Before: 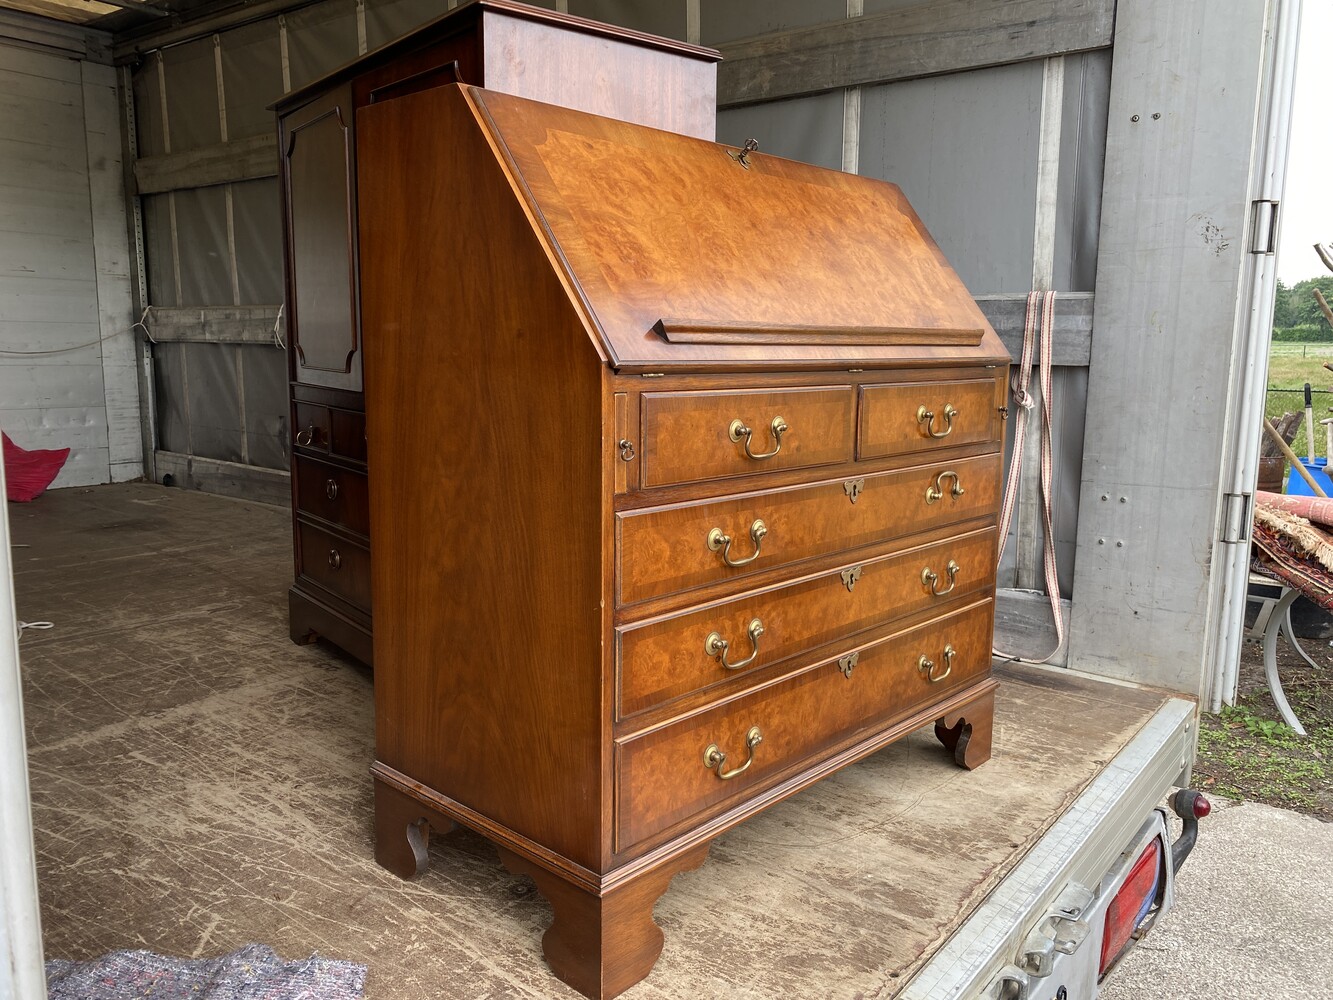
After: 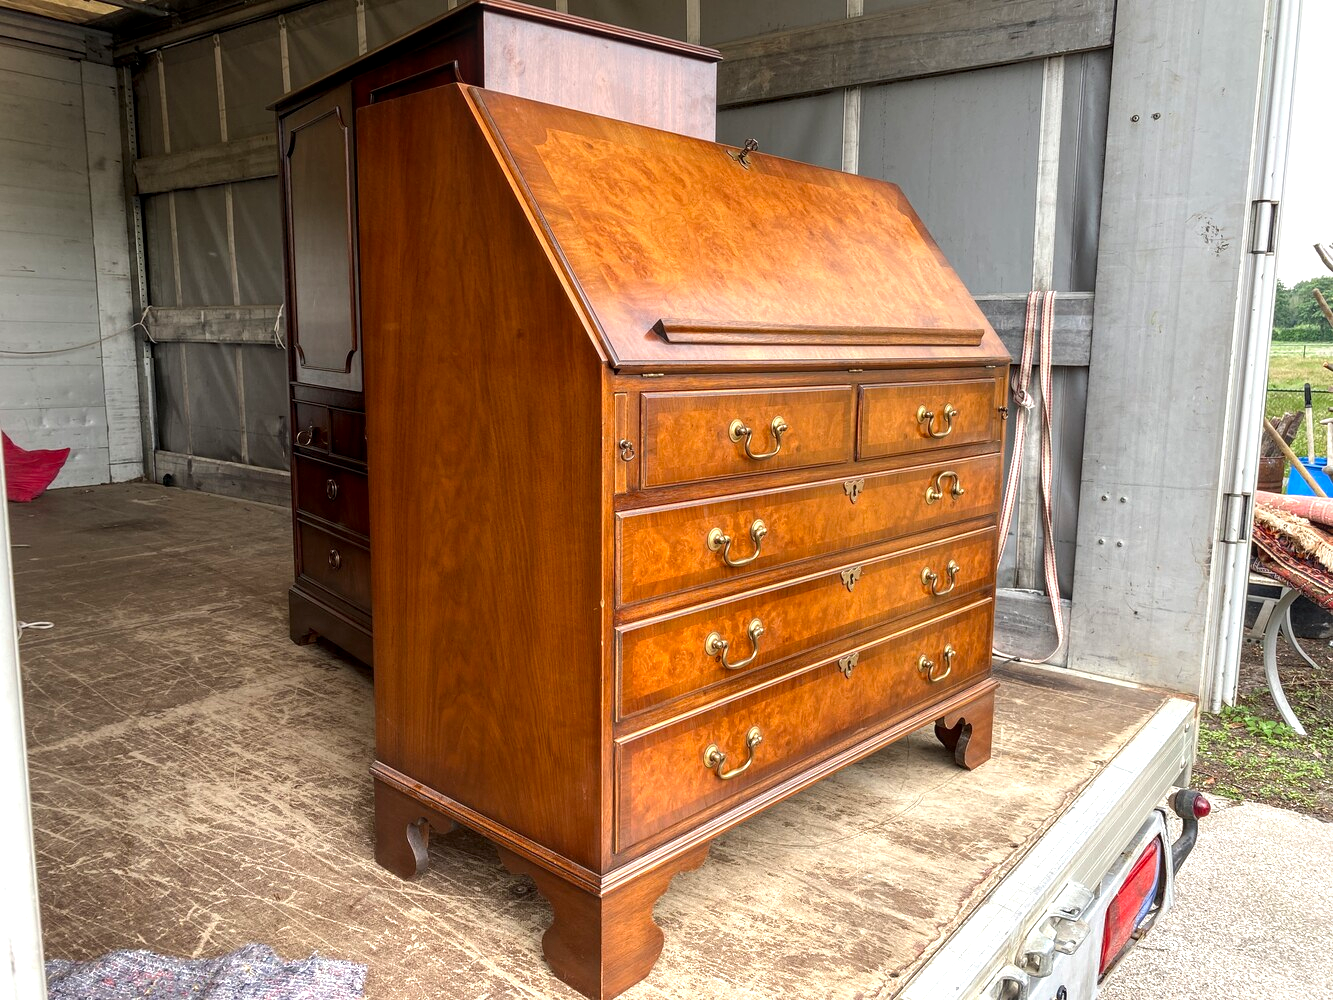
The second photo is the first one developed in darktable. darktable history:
local contrast: on, module defaults
exposure: black level correction 0, exposure 0.7 EV, compensate exposure bias true, compensate highlight preservation false
graduated density: on, module defaults
